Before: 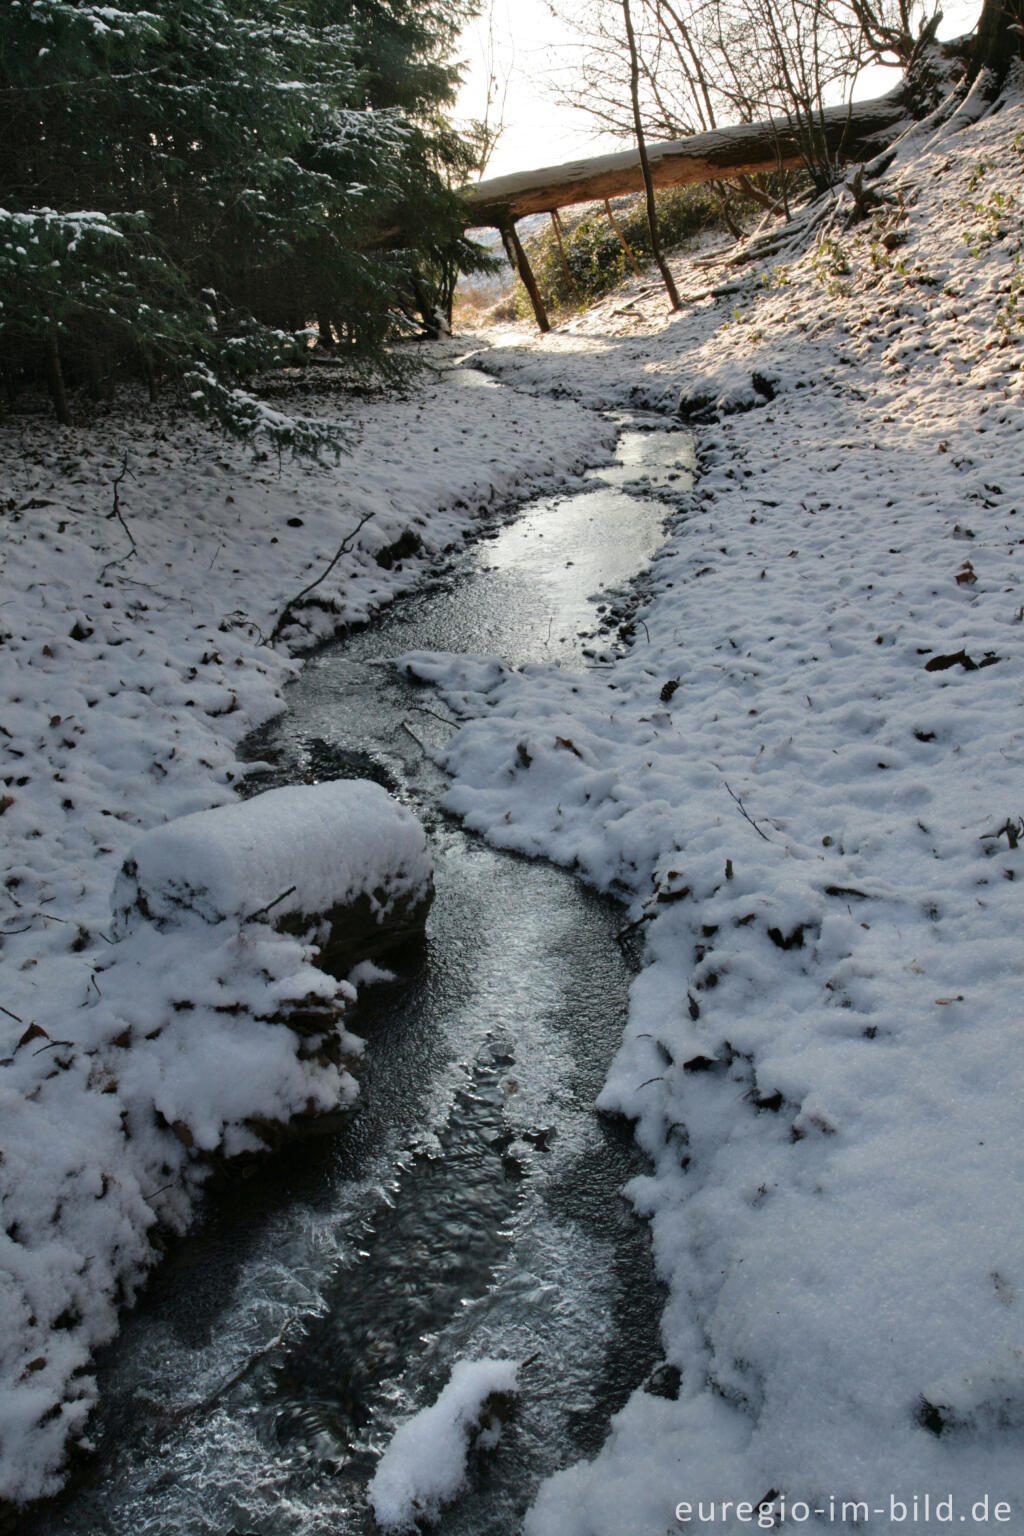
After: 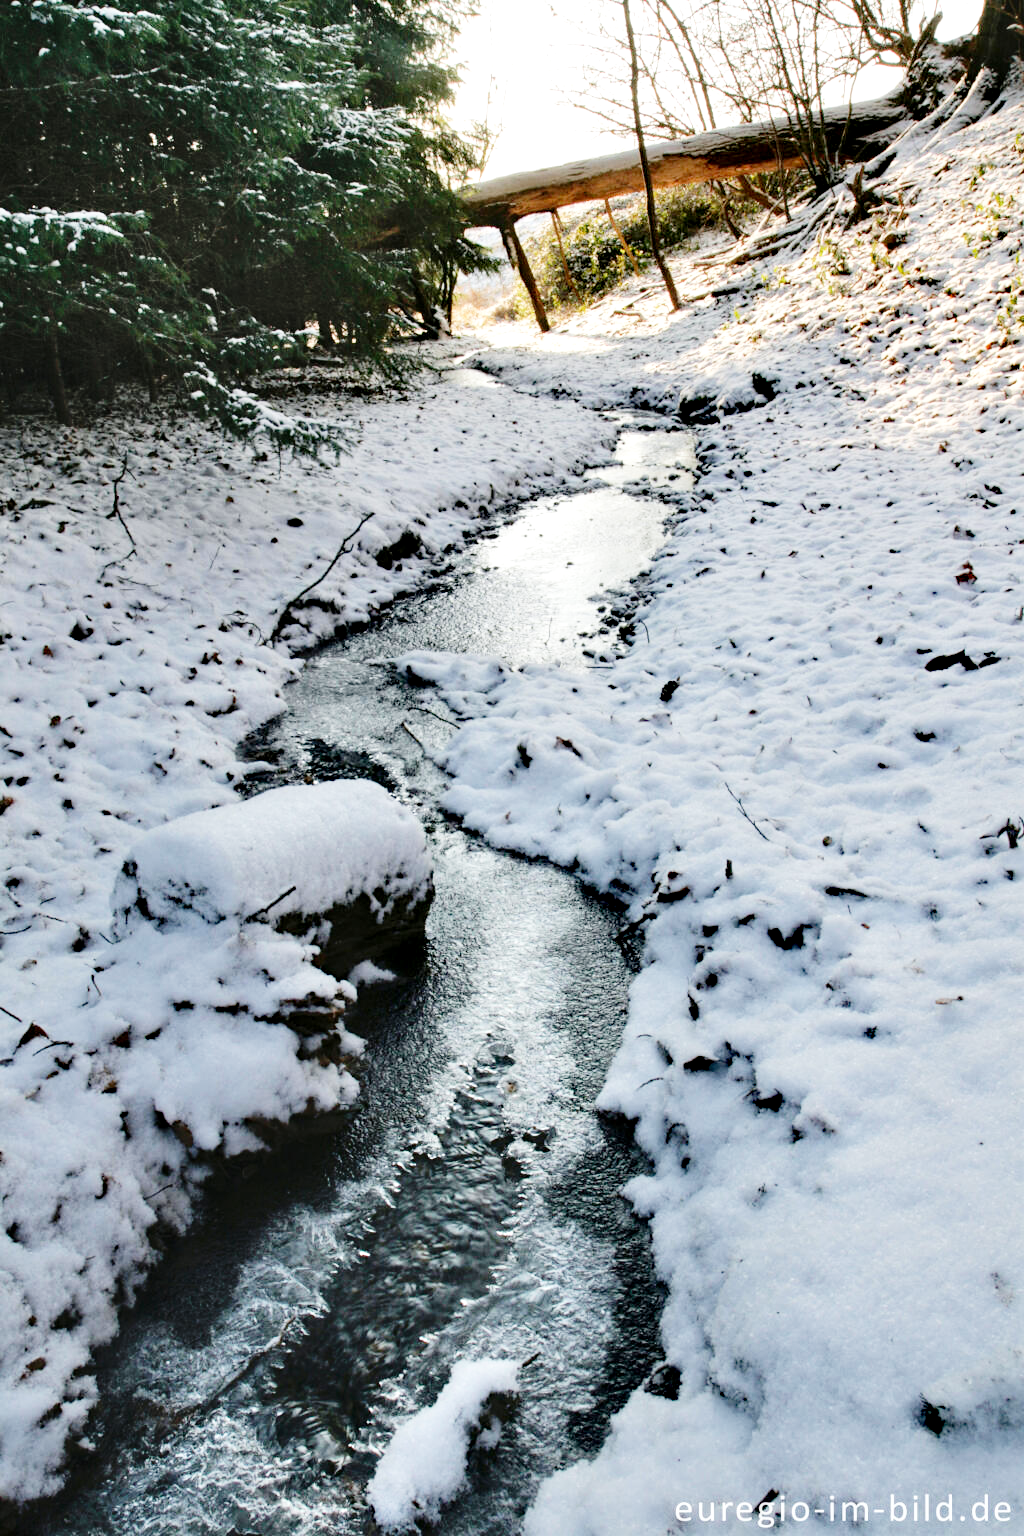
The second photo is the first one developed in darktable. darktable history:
base curve: curves: ch0 [(0, 0) (0.028, 0.03) (0.121, 0.232) (0.46, 0.748) (0.859, 0.968) (1, 1)], fusion 1, preserve colors none
